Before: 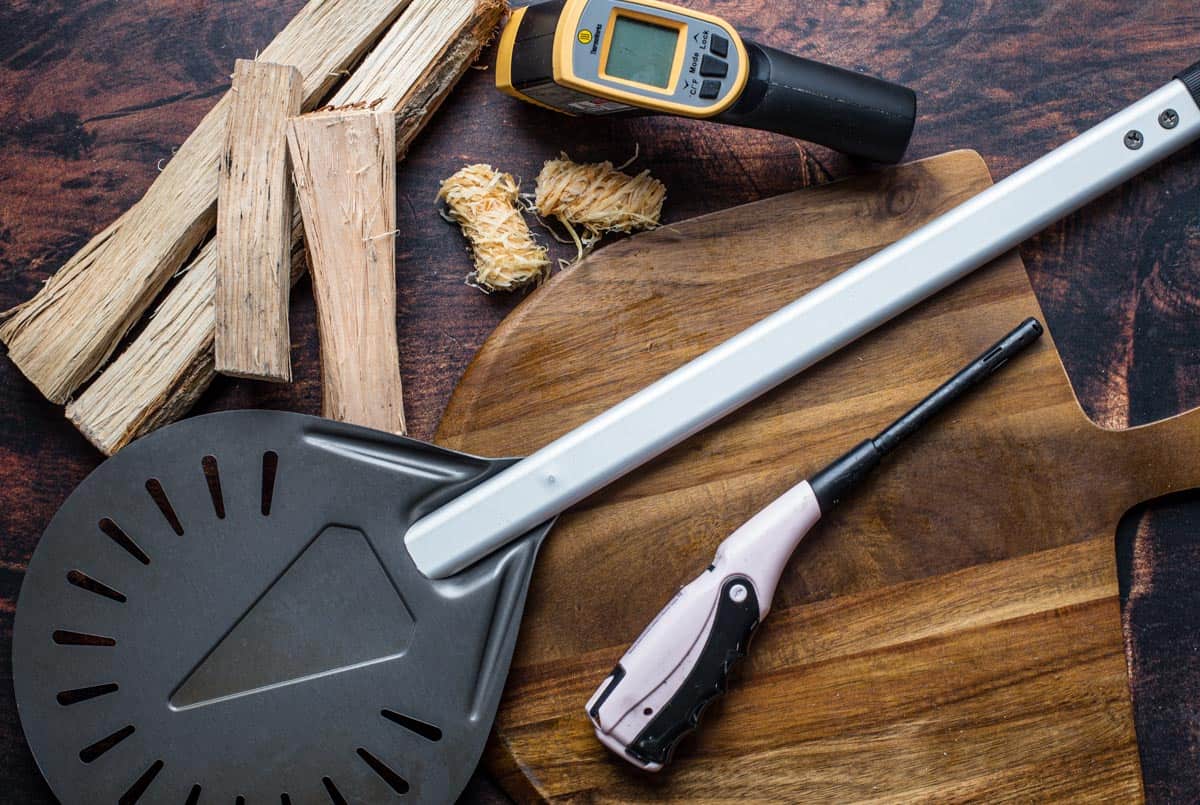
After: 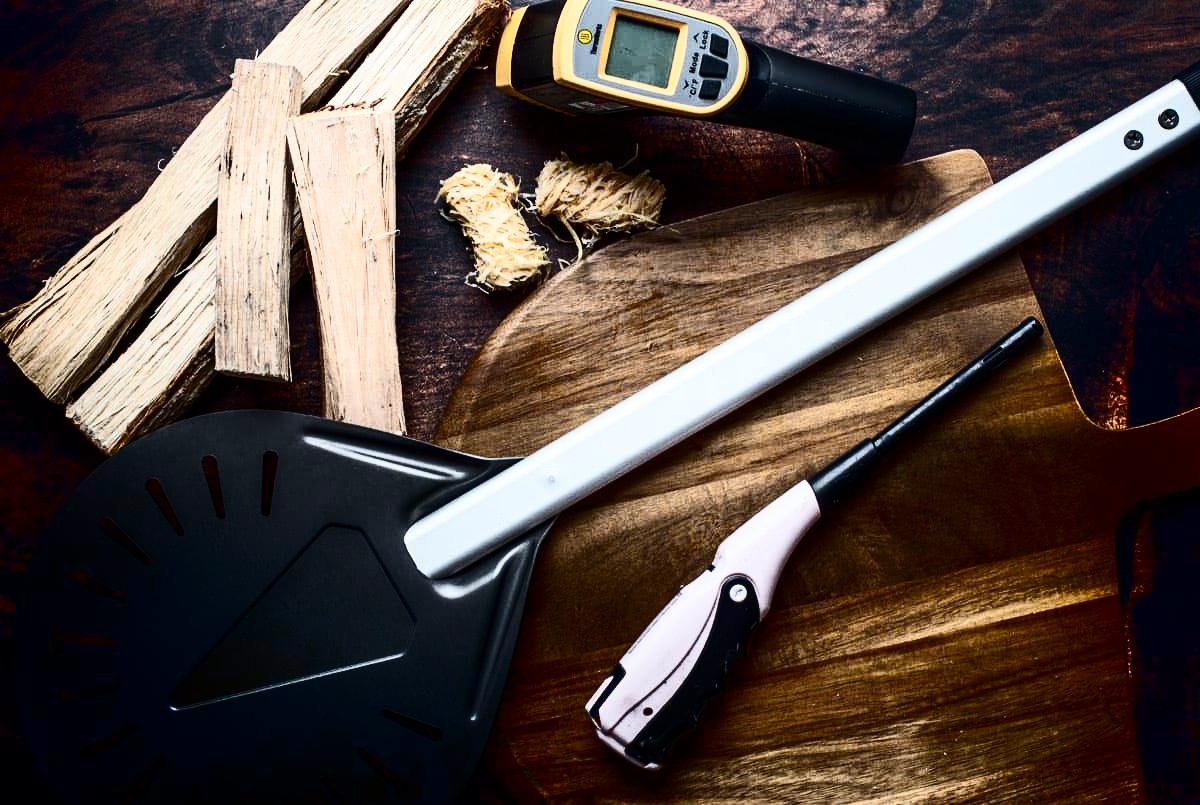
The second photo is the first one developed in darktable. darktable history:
contrast brightness saturation: contrast 0.5, saturation -0.1
shadows and highlights: shadows -90, highlights 90, soften with gaussian
